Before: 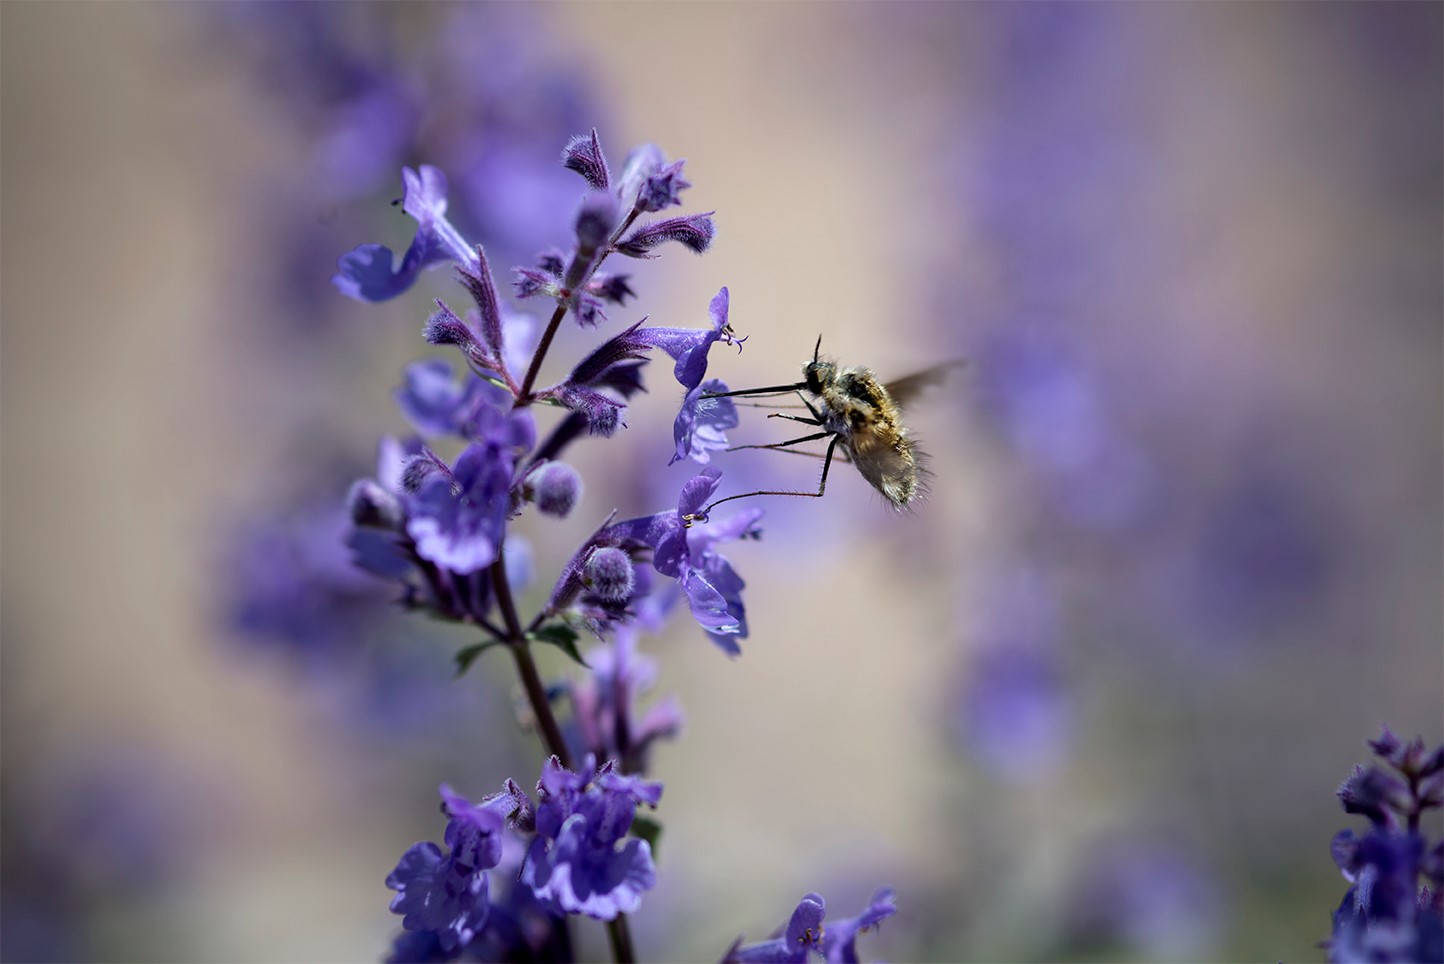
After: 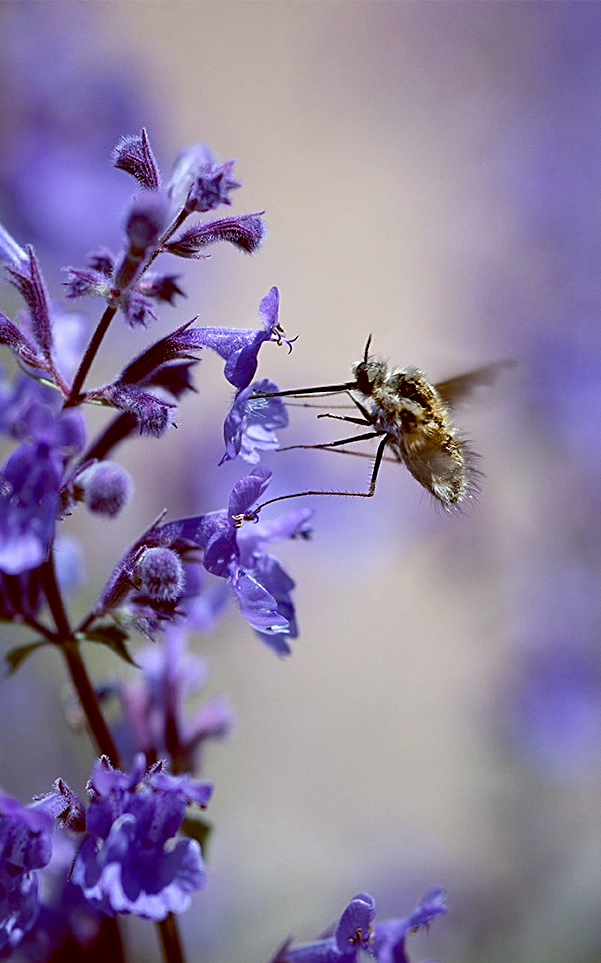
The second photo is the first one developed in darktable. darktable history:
crop: left 31.229%, right 27.105%
sharpen: on, module defaults
grain: coarseness 14.57 ISO, strength 8.8%
color balance: lift [1, 1.015, 1.004, 0.985], gamma [1, 0.958, 0.971, 1.042], gain [1, 0.956, 0.977, 1.044]
